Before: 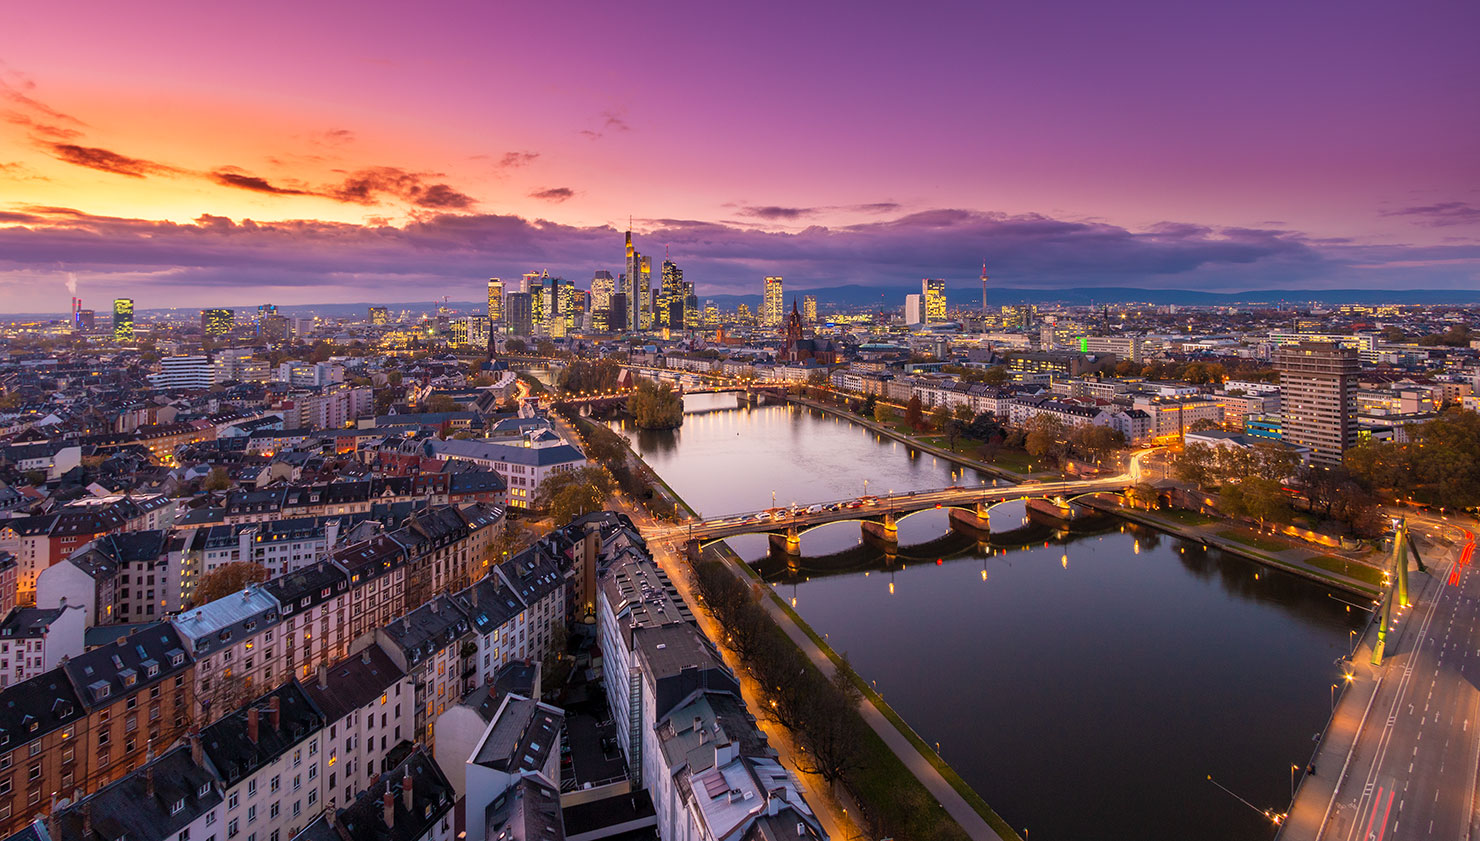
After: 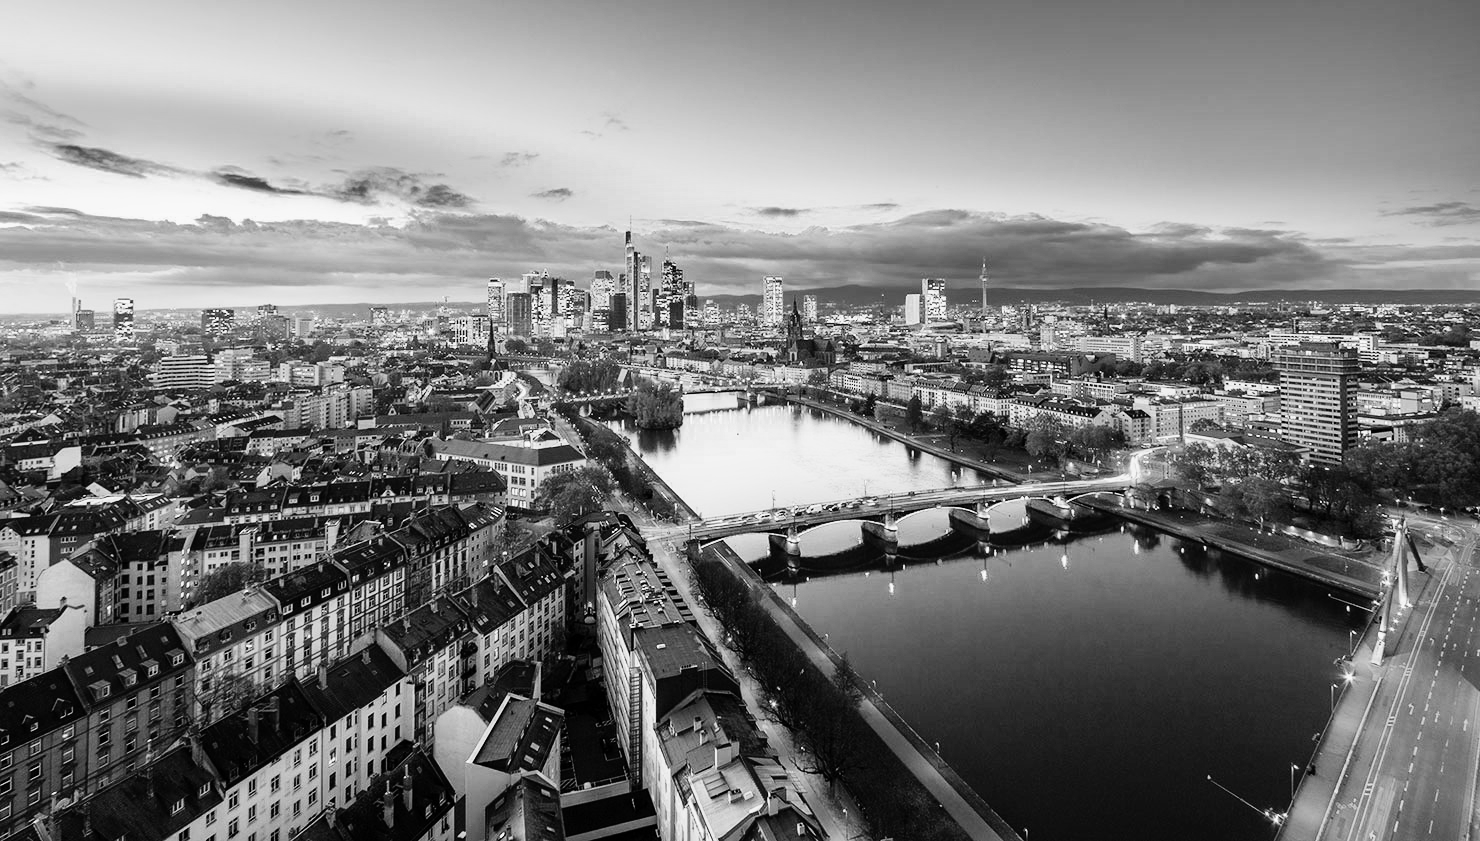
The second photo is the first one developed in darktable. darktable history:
color balance rgb: shadows lift › chroma 1%, shadows lift › hue 113°, highlights gain › chroma 0.2%, highlights gain › hue 333°, perceptual saturation grading › global saturation 20%, perceptual saturation grading › highlights -50%, perceptual saturation grading › shadows 25%, contrast -20%
color zones: curves: ch0 [(0, 0.5) (0.125, 0.4) (0.25, 0.5) (0.375, 0.4) (0.5, 0.4) (0.625, 0.35) (0.75, 0.35) (0.875, 0.5)]; ch1 [(0, 0.35) (0.125, 0.45) (0.25, 0.35) (0.375, 0.35) (0.5, 0.35) (0.625, 0.35) (0.75, 0.45) (0.875, 0.35)]; ch2 [(0, 0.6) (0.125, 0.5) (0.25, 0.5) (0.375, 0.6) (0.5, 0.6) (0.625, 0.5) (0.75, 0.5) (0.875, 0.5)]
monochrome: on, module defaults
rgb curve: curves: ch0 [(0, 0) (0.21, 0.15) (0.24, 0.21) (0.5, 0.75) (0.75, 0.96) (0.89, 0.99) (1, 1)]; ch1 [(0, 0.02) (0.21, 0.13) (0.25, 0.2) (0.5, 0.67) (0.75, 0.9) (0.89, 0.97) (1, 1)]; ch2 [(0, 0.02) (0.21, 0.13) (0.25, 0.2) (0.5, 0.67) (0.75, 0.9) (0.89, 0.97) (1, 1)], compensate middle gray true
